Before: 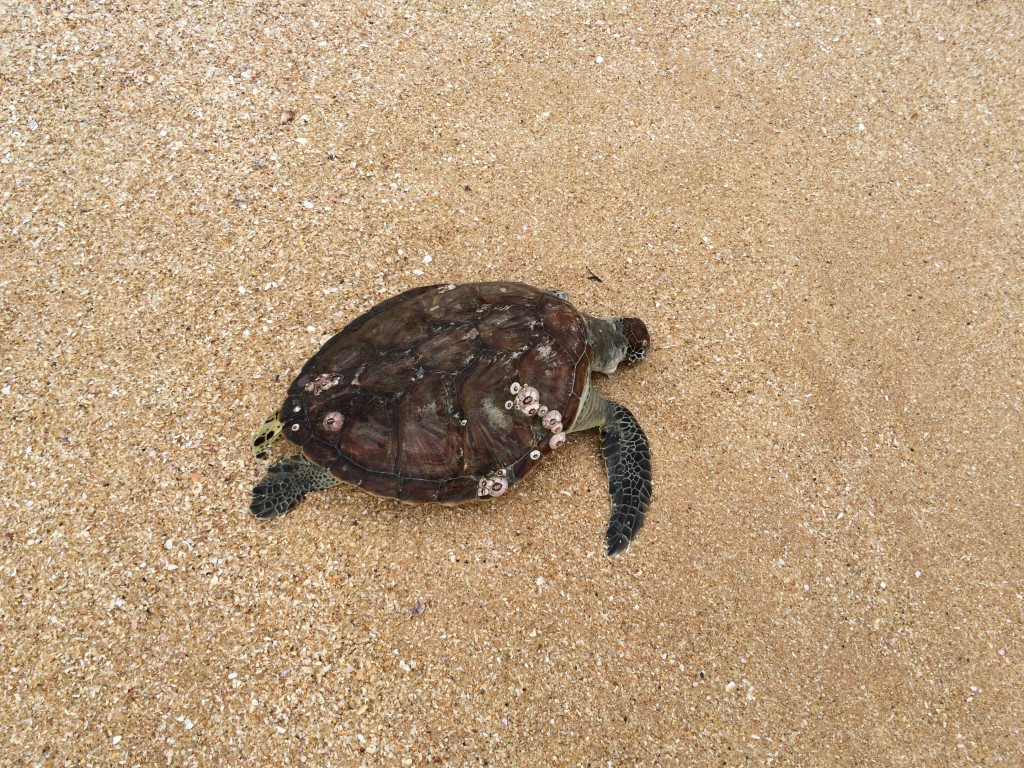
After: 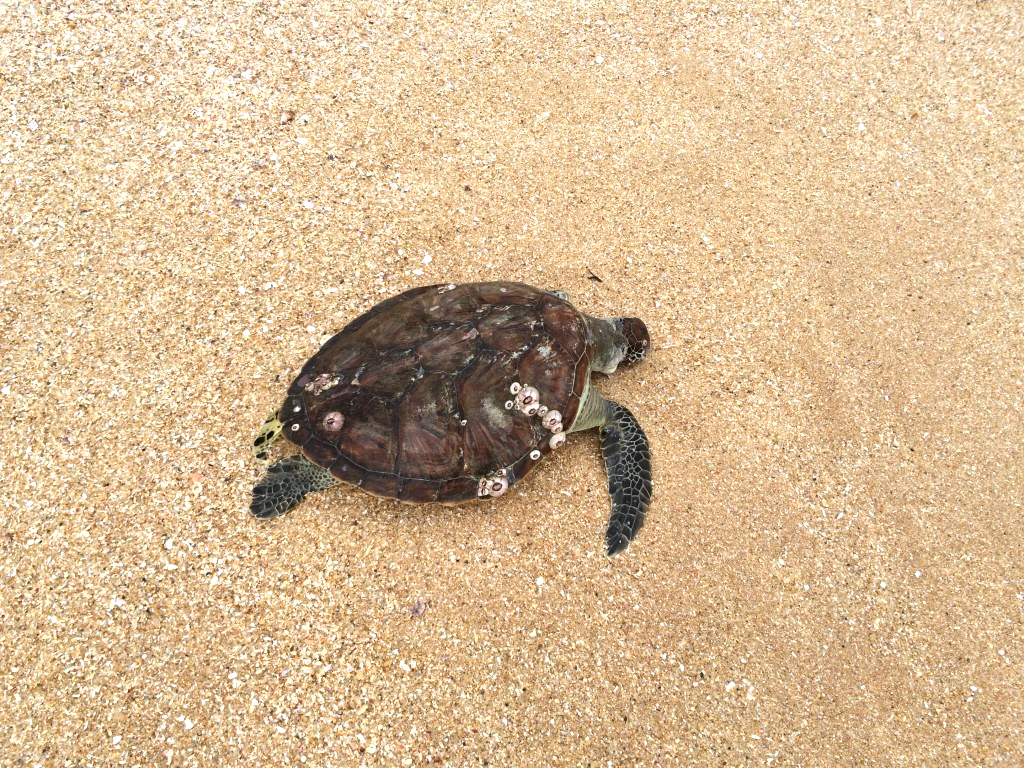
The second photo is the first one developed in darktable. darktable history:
exposure: black level correction 0, exposure 0.5 EV, compensate highlight preservation false
rgb levels: preserve colors max RGB
